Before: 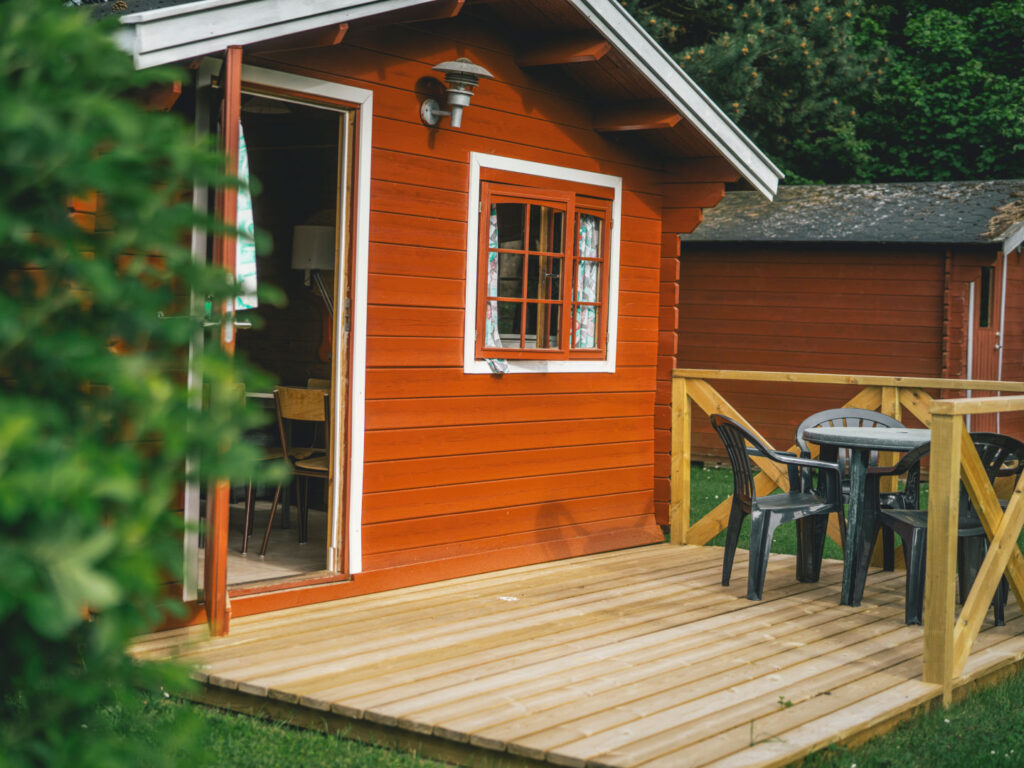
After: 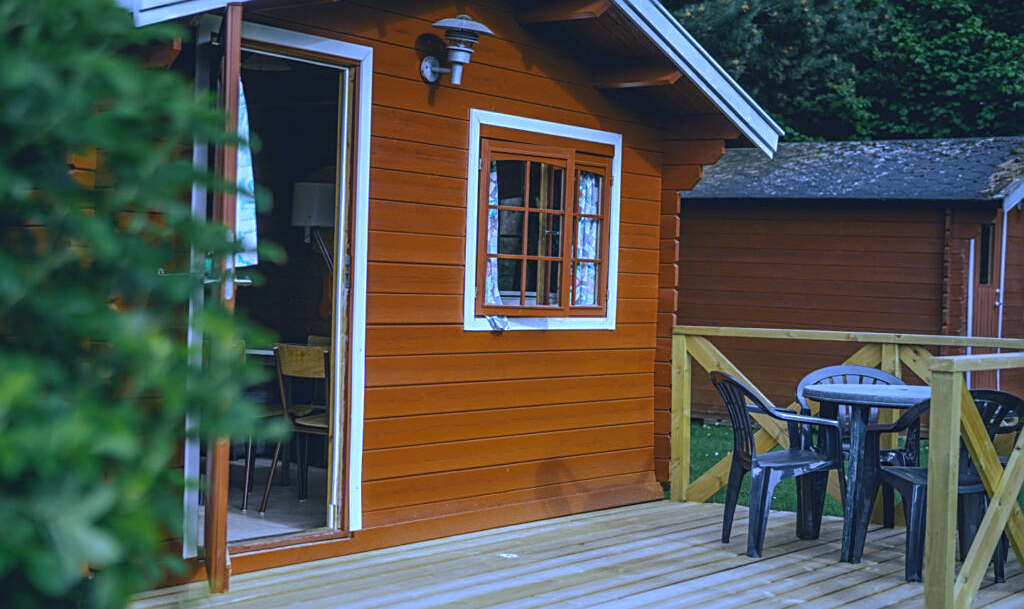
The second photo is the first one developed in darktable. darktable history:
crop and rotate: top 5.667%, bottom 14.937%
rgb curve: curves: ch0 [(0, 0) (0.175, 0.154) (0.785, 0.663) (1, 1)]
sharpen: on, module defaults
tone equalizer: on, module defaults
white balance: red 0.766, blue 1.537
